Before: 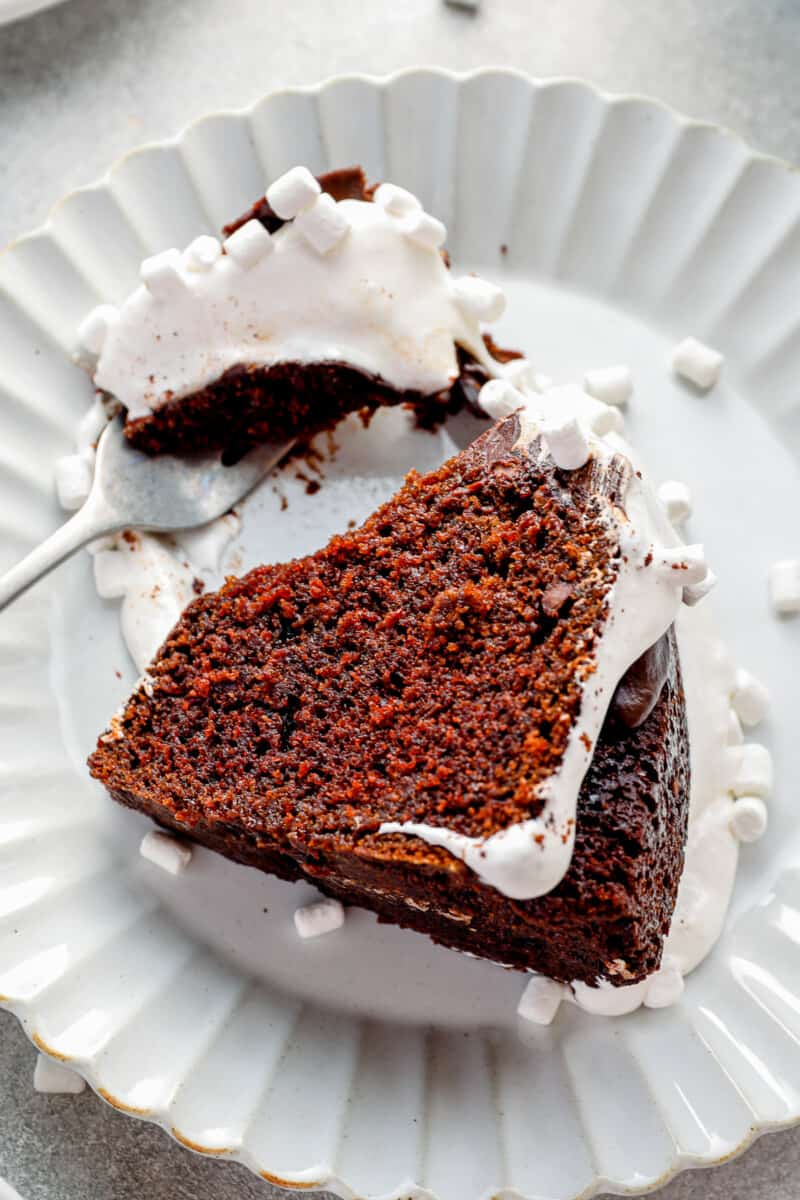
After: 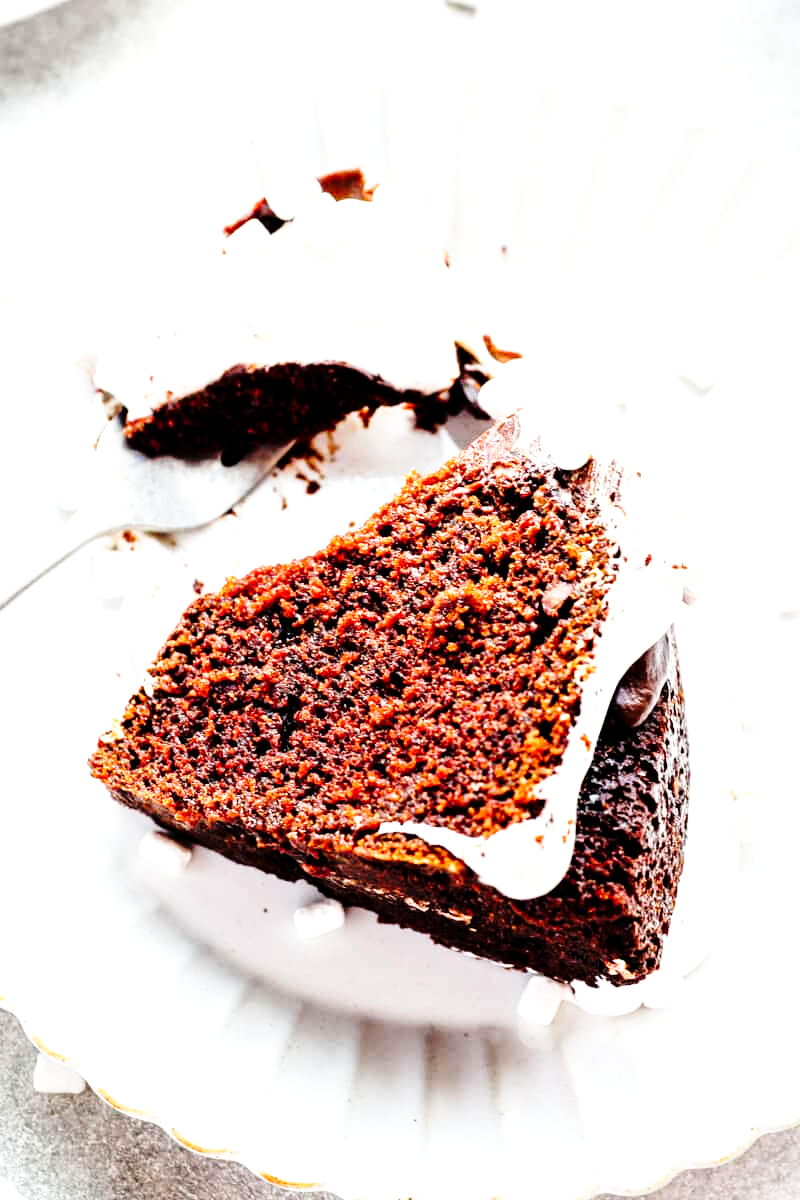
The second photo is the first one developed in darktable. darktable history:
tone equalizer: -8 EV -1.11 EV, -7 EV -1 EV, -6 EV -0.874 EV, -5 EV -0.567 EV, -3 EV 0.577 EV, -2 EV 0.896 EV, -1 EV 0.998 EV, +0 EV 1.06 EV
base curve: curves: ch0 [(0, 0) (0.028, 0.03) (0.121, 0.232) (0.46, 0.748) (0.859, 0.968) (1, 1)], preserve colors none
